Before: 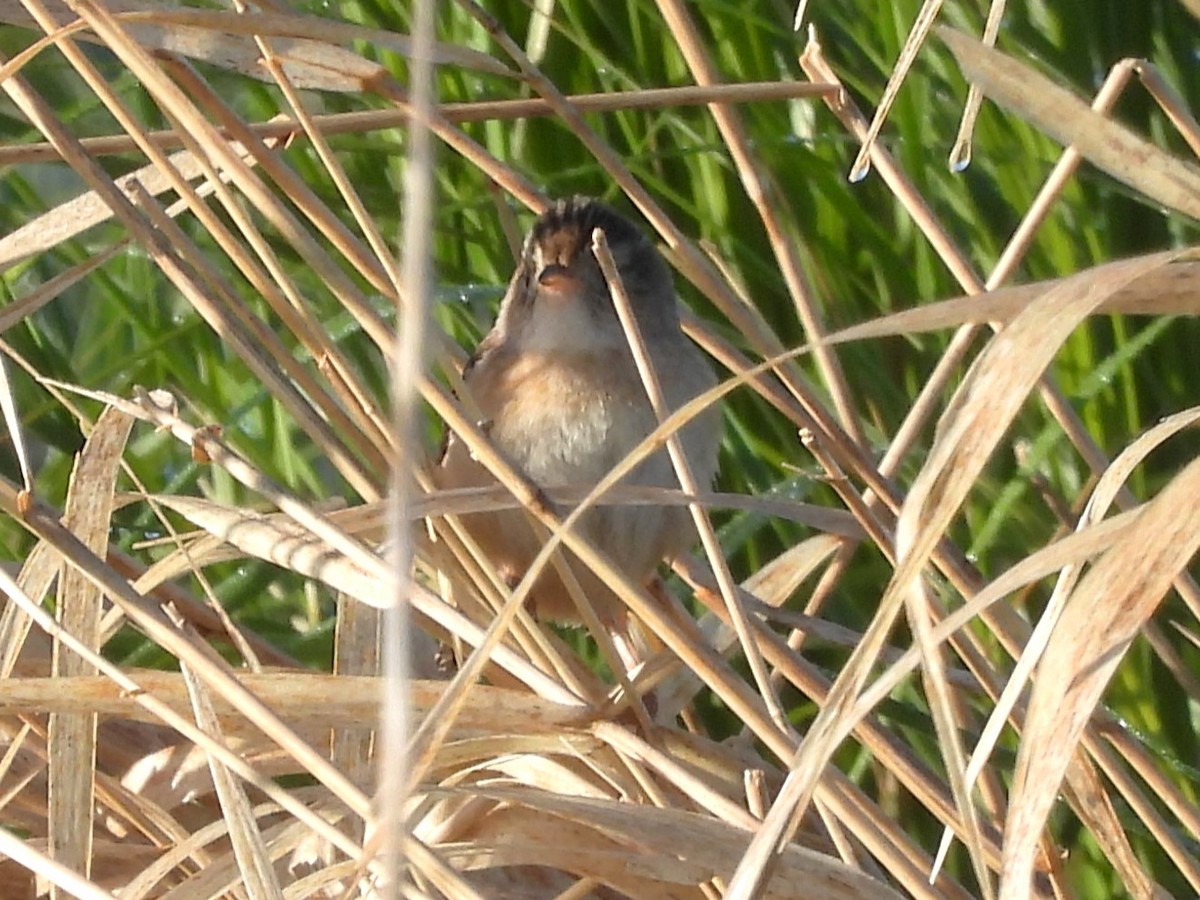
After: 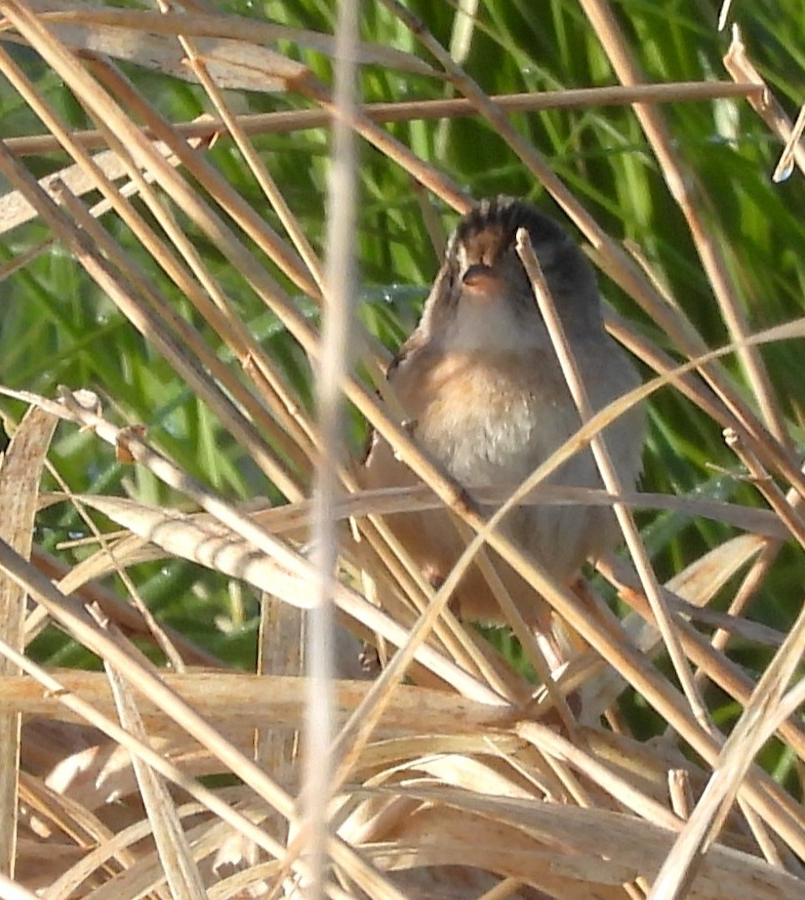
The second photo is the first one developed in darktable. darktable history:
crop and rotate: left 6.399%, right 26.489%
